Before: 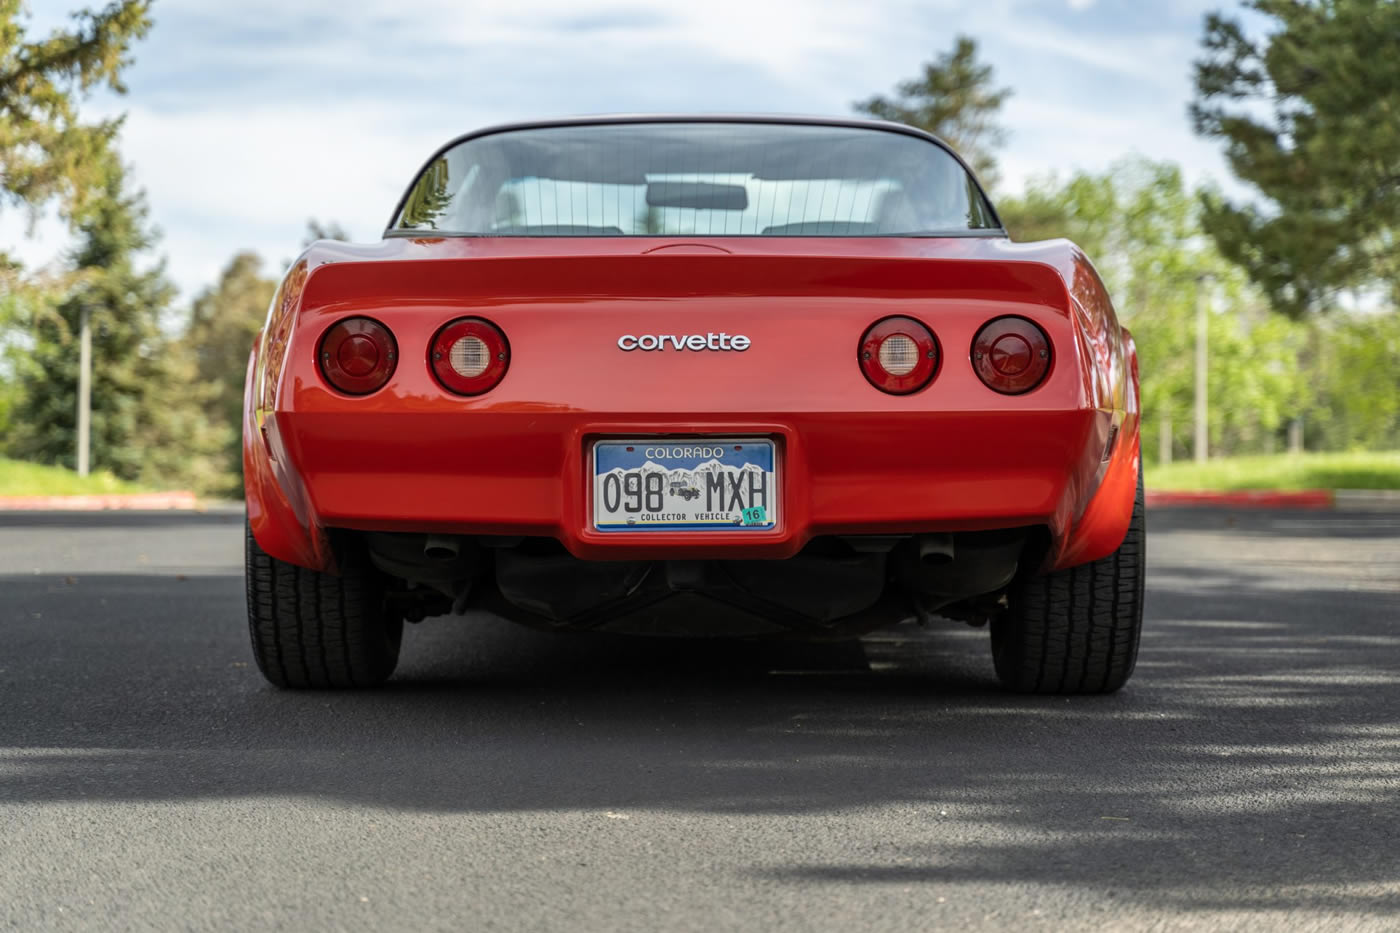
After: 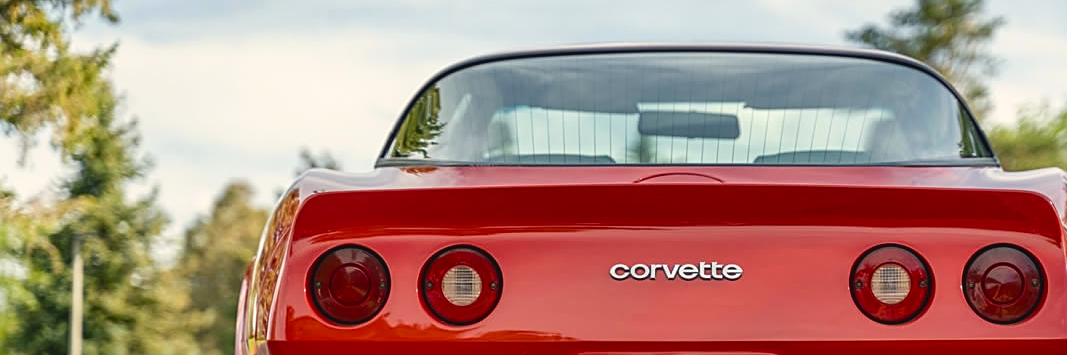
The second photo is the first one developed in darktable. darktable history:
exposure: exposure -0.021 EV, compensate highlight preservation false
sharpen: on, module defaults
contrast brightness saturation: contrast 0.08, saturation 0.02
color balance rgb: shadows lift › chroma 2%, shadows lift › hue 219.6°, power › hue 313.2°, highlights gain › chroma 3%, highlights gain › hue 75.6°, global offset › luminance 0.5%, perceptual saturation grading › global saturation 15.33%, perceptual saturation grading › highlights -19.33%, perceptual saturation grading › shadows 20%, global vibrance 20%
crop: left 0.579%, top 7.627%, right 23.167%, bottom 54.275%
